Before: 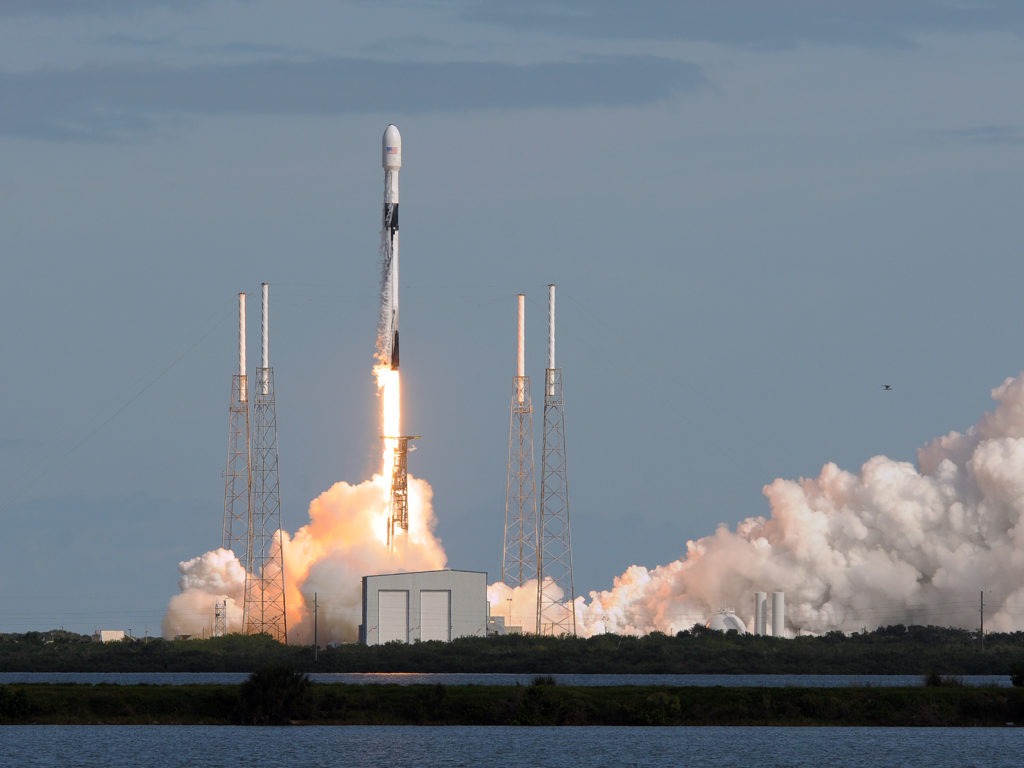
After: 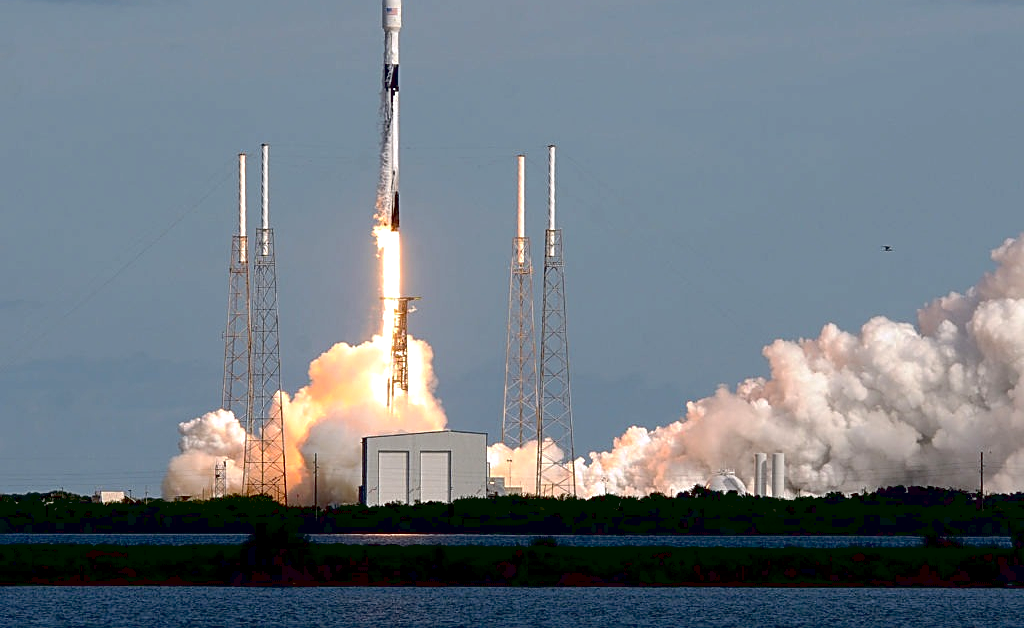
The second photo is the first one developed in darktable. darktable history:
exposure: black level correction 0.032, exposure 0.323 EV, compensate highlight preservation false
sharpen: on, module defaults
contrast brightness saturation: contrast 0.029, brightness -0.036
crop and rotate: top 18.133%
local contrast: highlights 105%, shadows 99%, detail 119%, midtone range 0.2
color correction: highlights b* 0.011
tone curve: curves: ch0 [(0, 0) (0.003, 0.051) (0.011, 0.054) (0.025, 0.056) (0.044, 0.07) (0.069, 0.092) (0.1, 0.119) (0.136, 0.149) (0.177, 0.189) (0.224, 0.231) (0.277, 0.278) (0.335, 0.329) (0.399, 0.386) (0.468, 0.454) (0.543, 0.524) (0.623, 0.603) (0.709, 0.687) (0.801, 0.776) (0.898, 0.878) (1, 1)], preserve colors none
